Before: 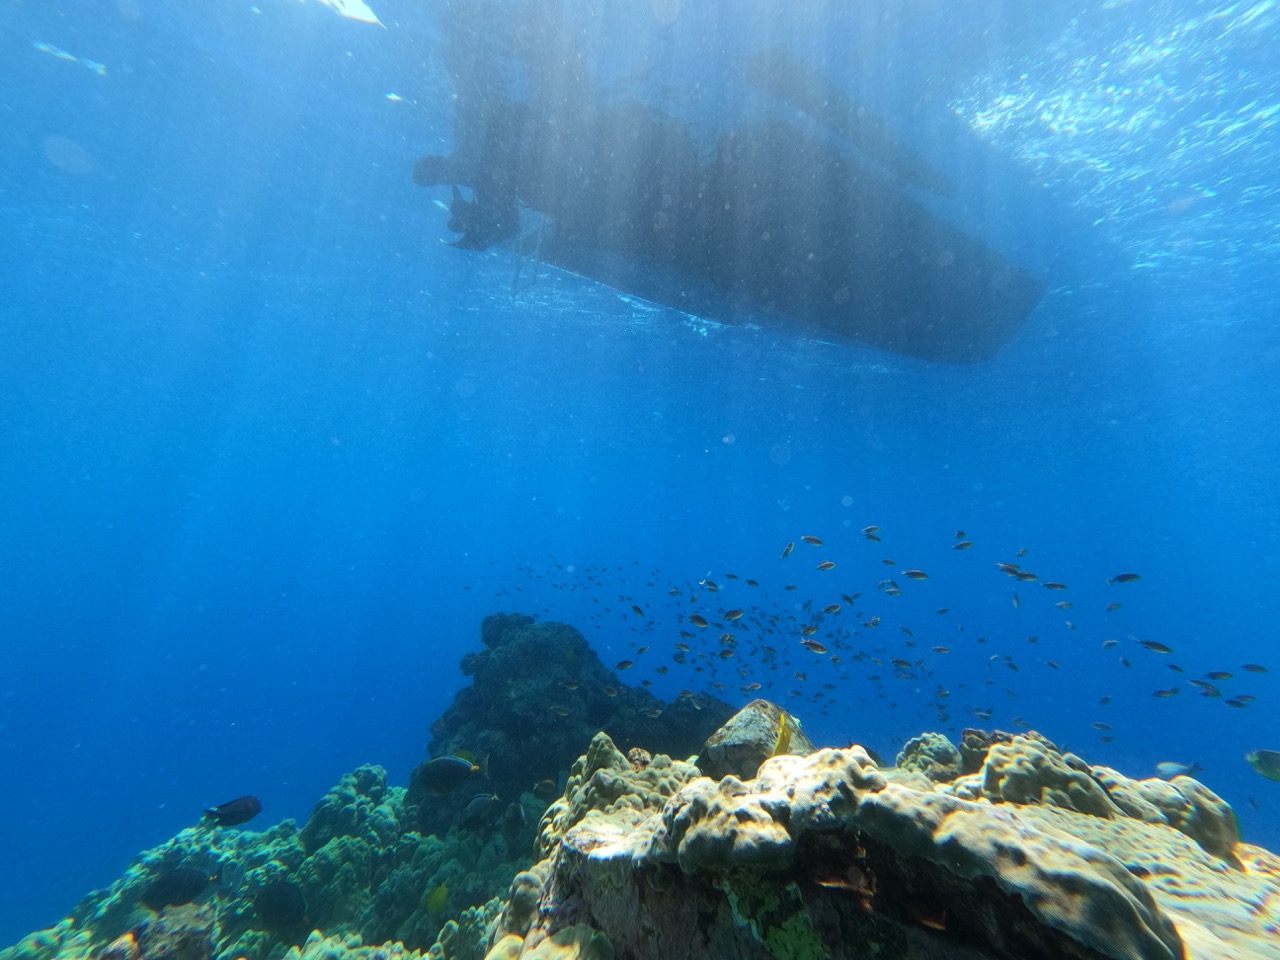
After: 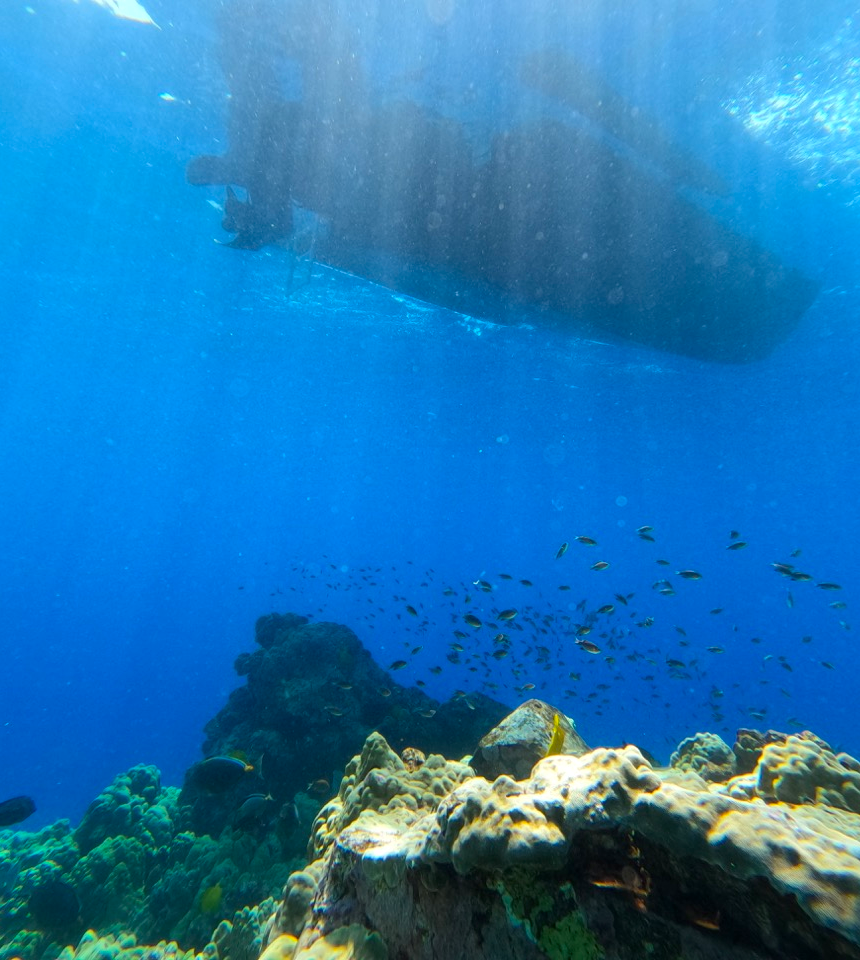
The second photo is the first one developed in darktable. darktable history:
crop and rotate: left 17.657%, right 15.12%
local contrast: mode bilateral grid, contrast 19, coarseness 51, detail 119%, midtone range 0.2
color balance rgb: perceptual saturation grading › global saturation 30.307%
